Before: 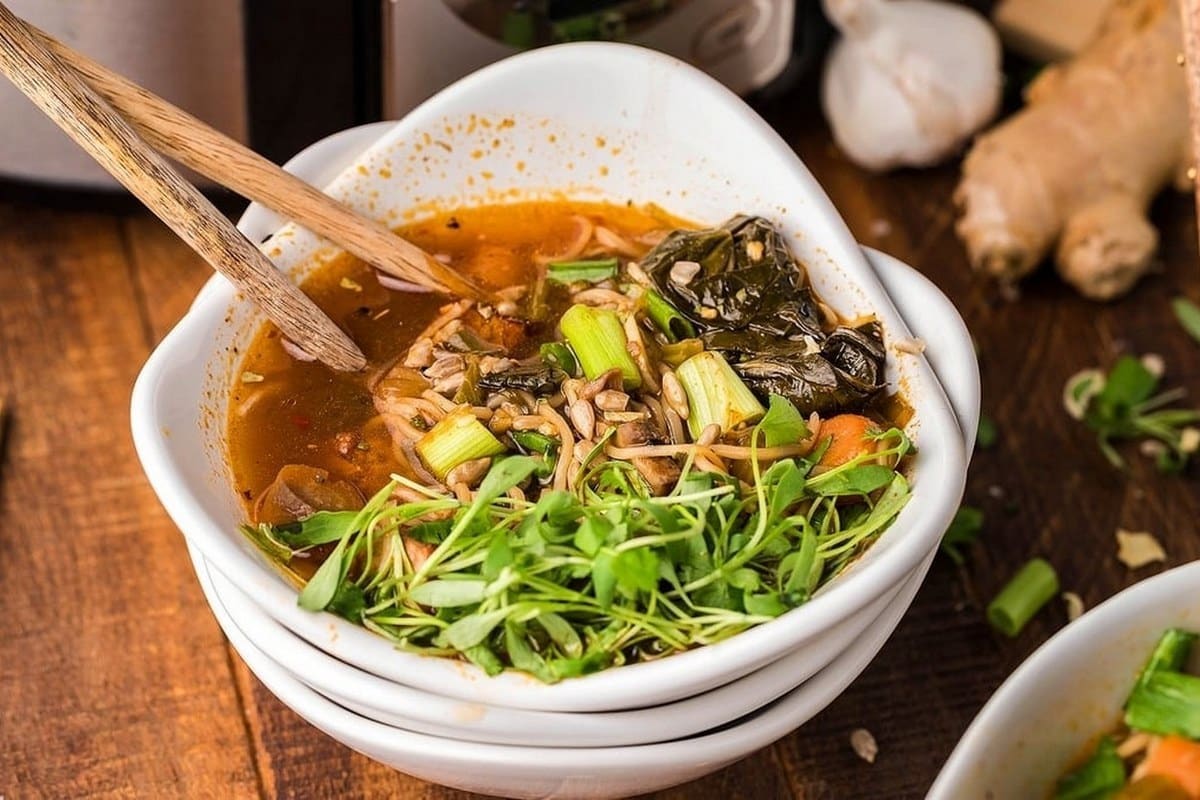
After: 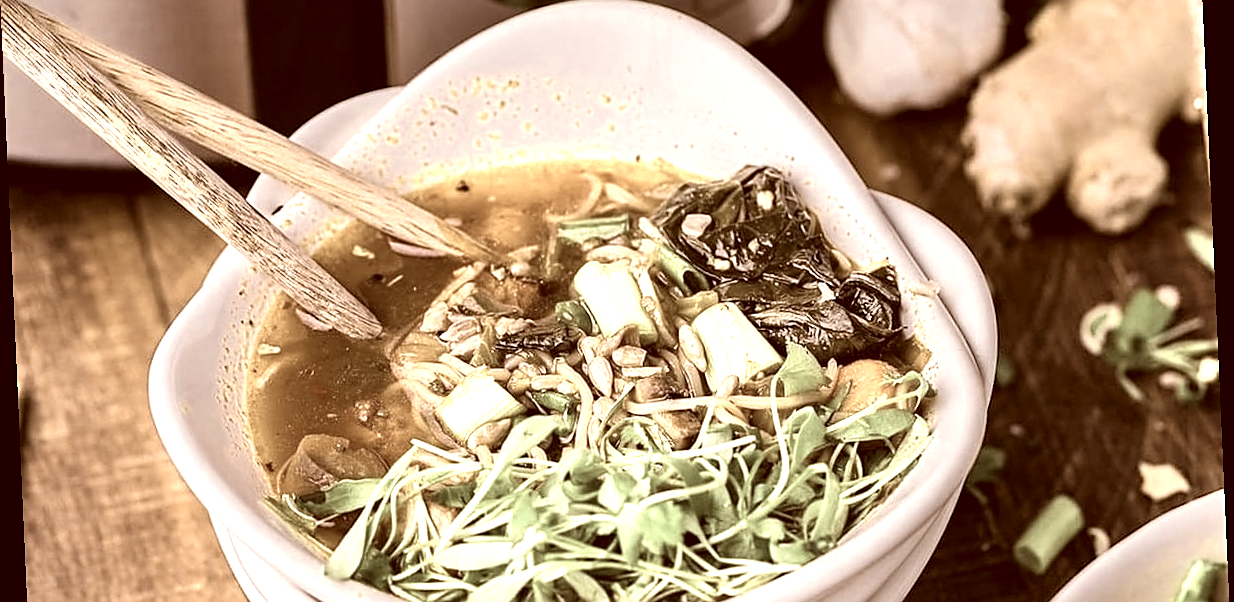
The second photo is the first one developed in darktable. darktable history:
color zones: curves: ch0 [(0.25, 0.667) (0.758, 0.368)]; ch1 [(0.215, 0.245) (0.761, 0.373)]; ch2 [(0.247, 0.554) (0.761, 0.436)]
rotate and perspective: rotation -2.56°, automatic cropping off
sharpen: on, module defaults
color correction: highlights a* 9.03, highlights b* 8.71, shadows a* 40, shadows b* 40, saturation 0.8
shadows and highlights: white point adjustment 1, soften with gaussian
crop and rotate: top 8.293%, bottom 20.996%
